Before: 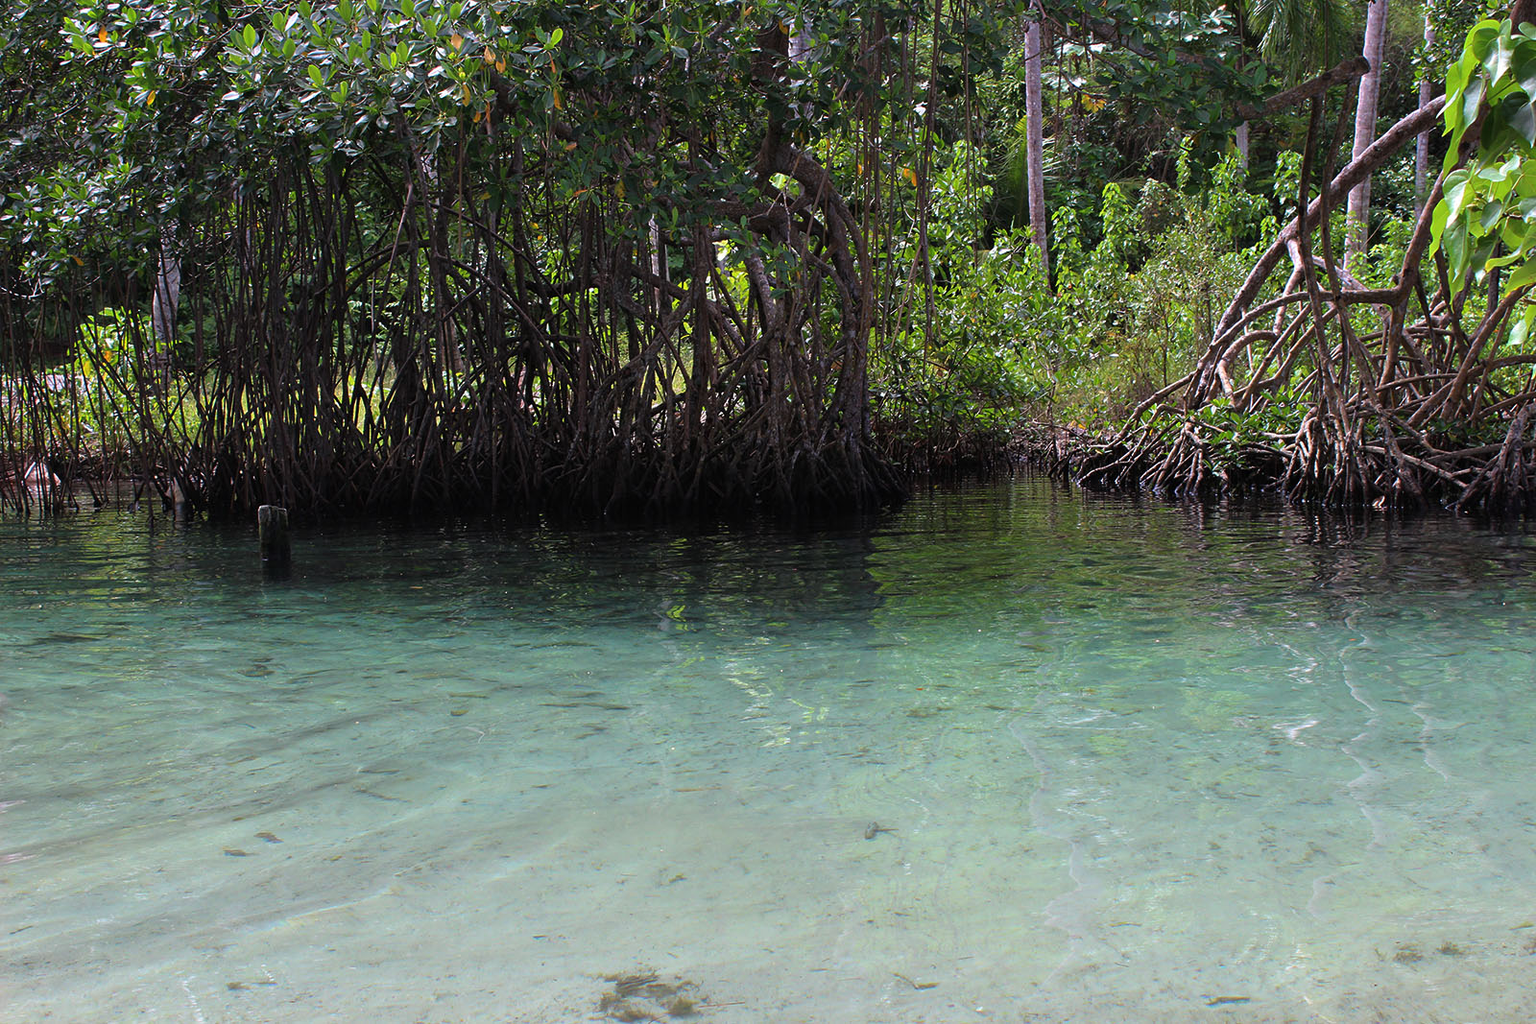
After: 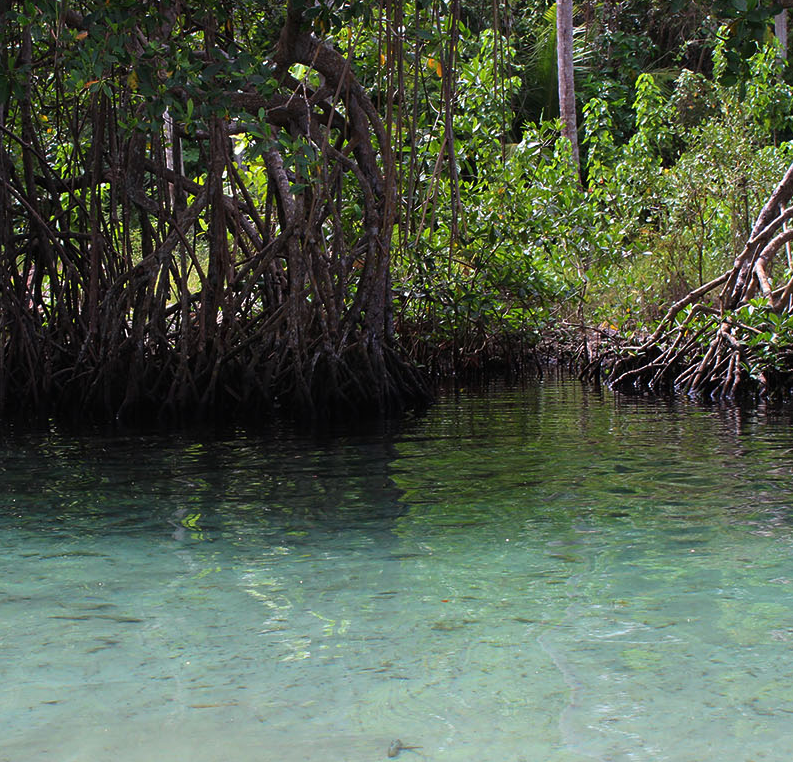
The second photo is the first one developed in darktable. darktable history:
contrast brightness saturation: contrast 0.08, saturation 0.02
crop: left 32.075%, top 10.976%, right 18.355%, bottom 17.596%
